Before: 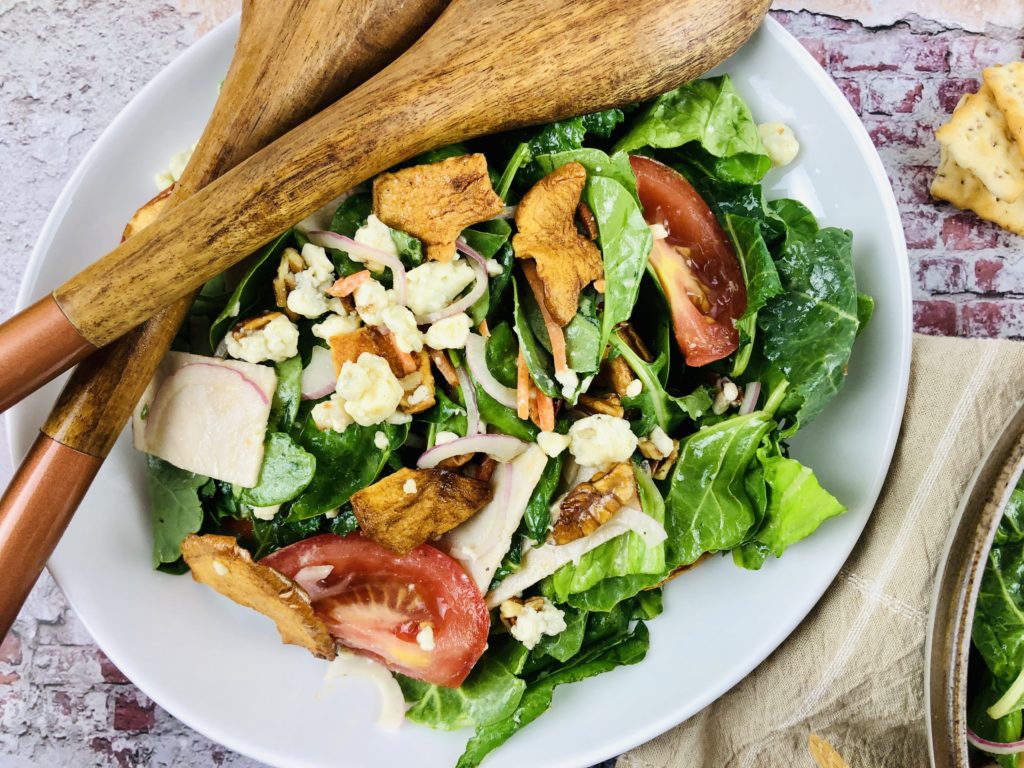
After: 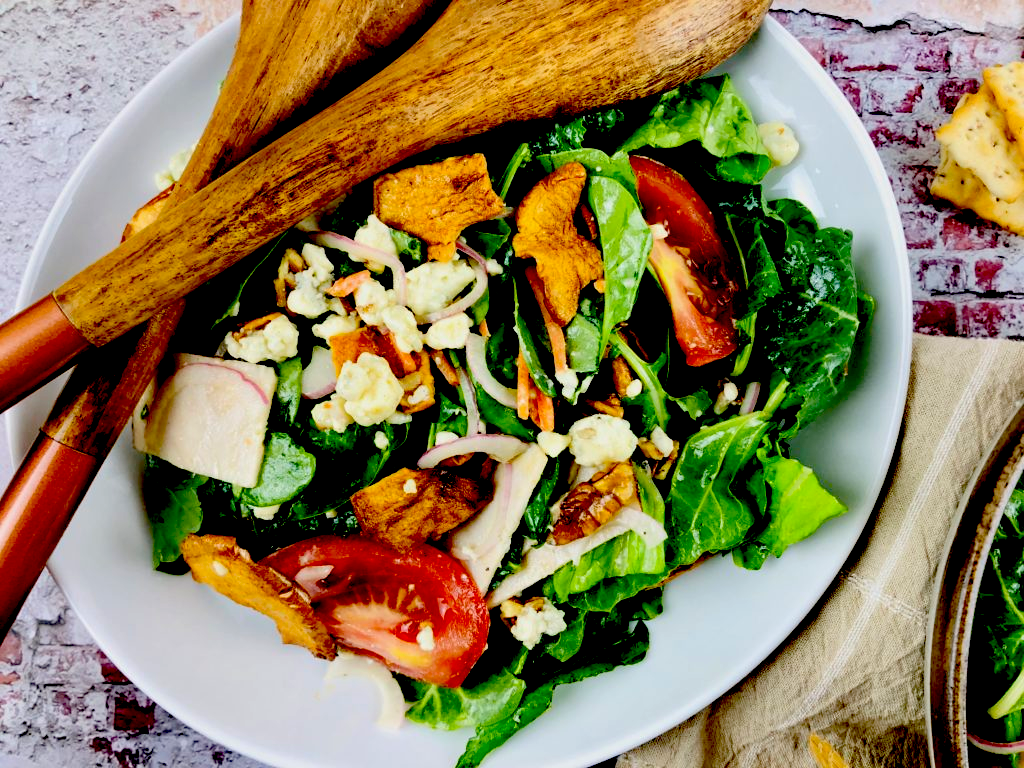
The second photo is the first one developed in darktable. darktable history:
exposure: black level correction 0.099, exposure -0.087 EV, compensate highlight preservation false
